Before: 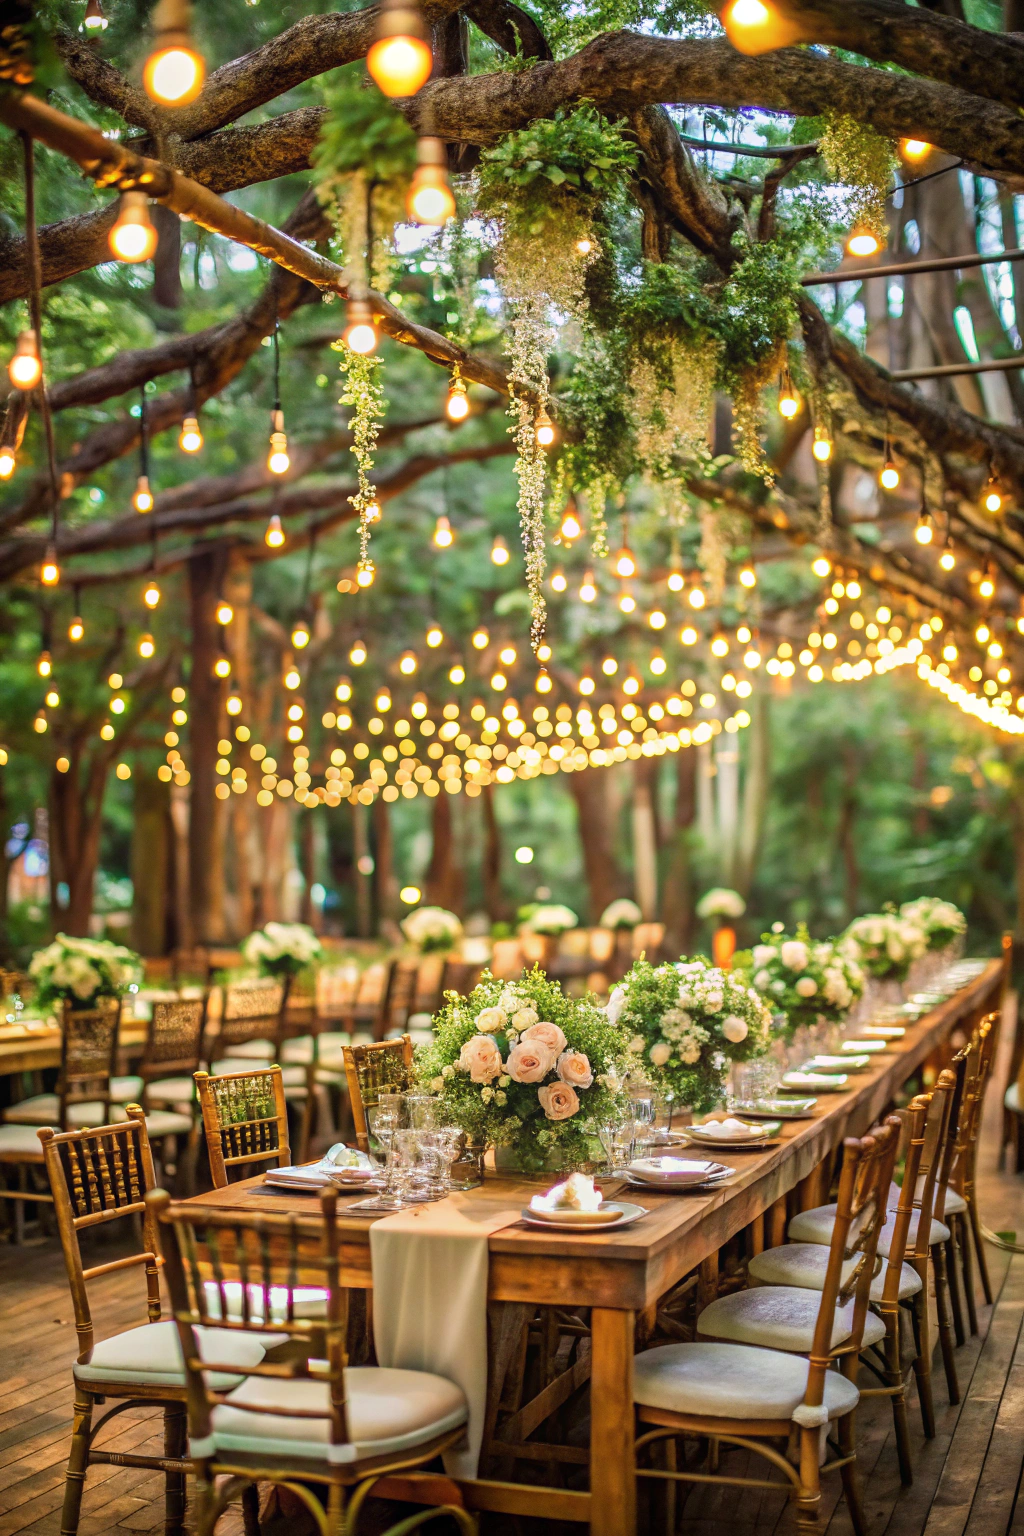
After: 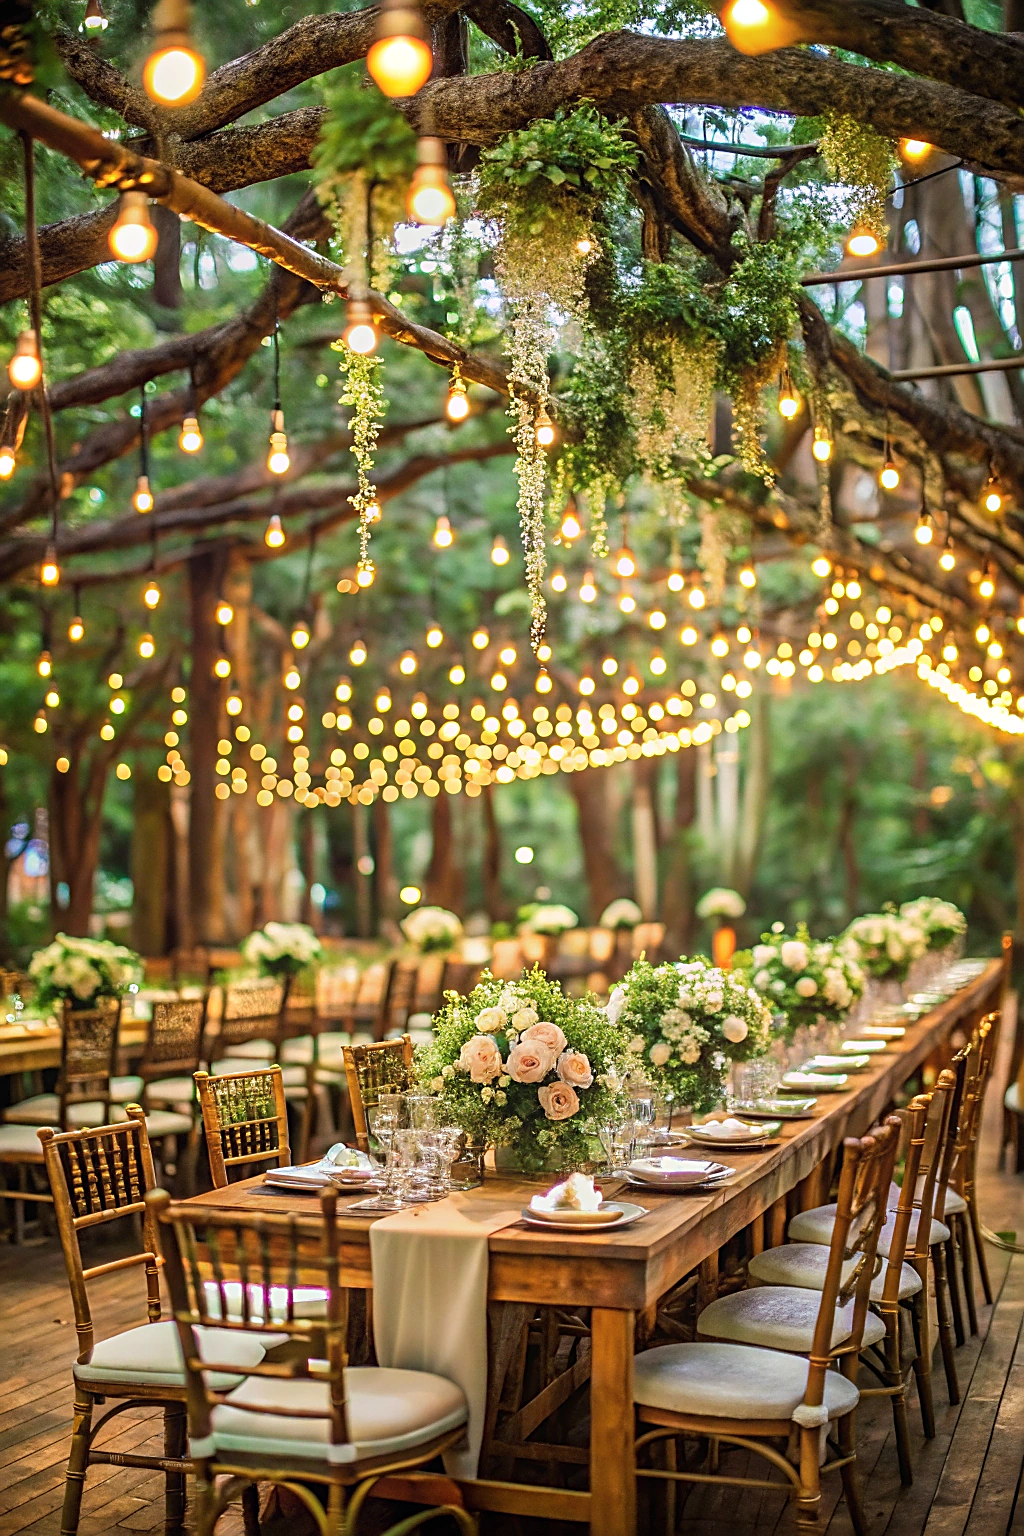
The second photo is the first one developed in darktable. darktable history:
sharpen: amount 0.6
exposure: black level correction 0, compensate highlight preservation false
